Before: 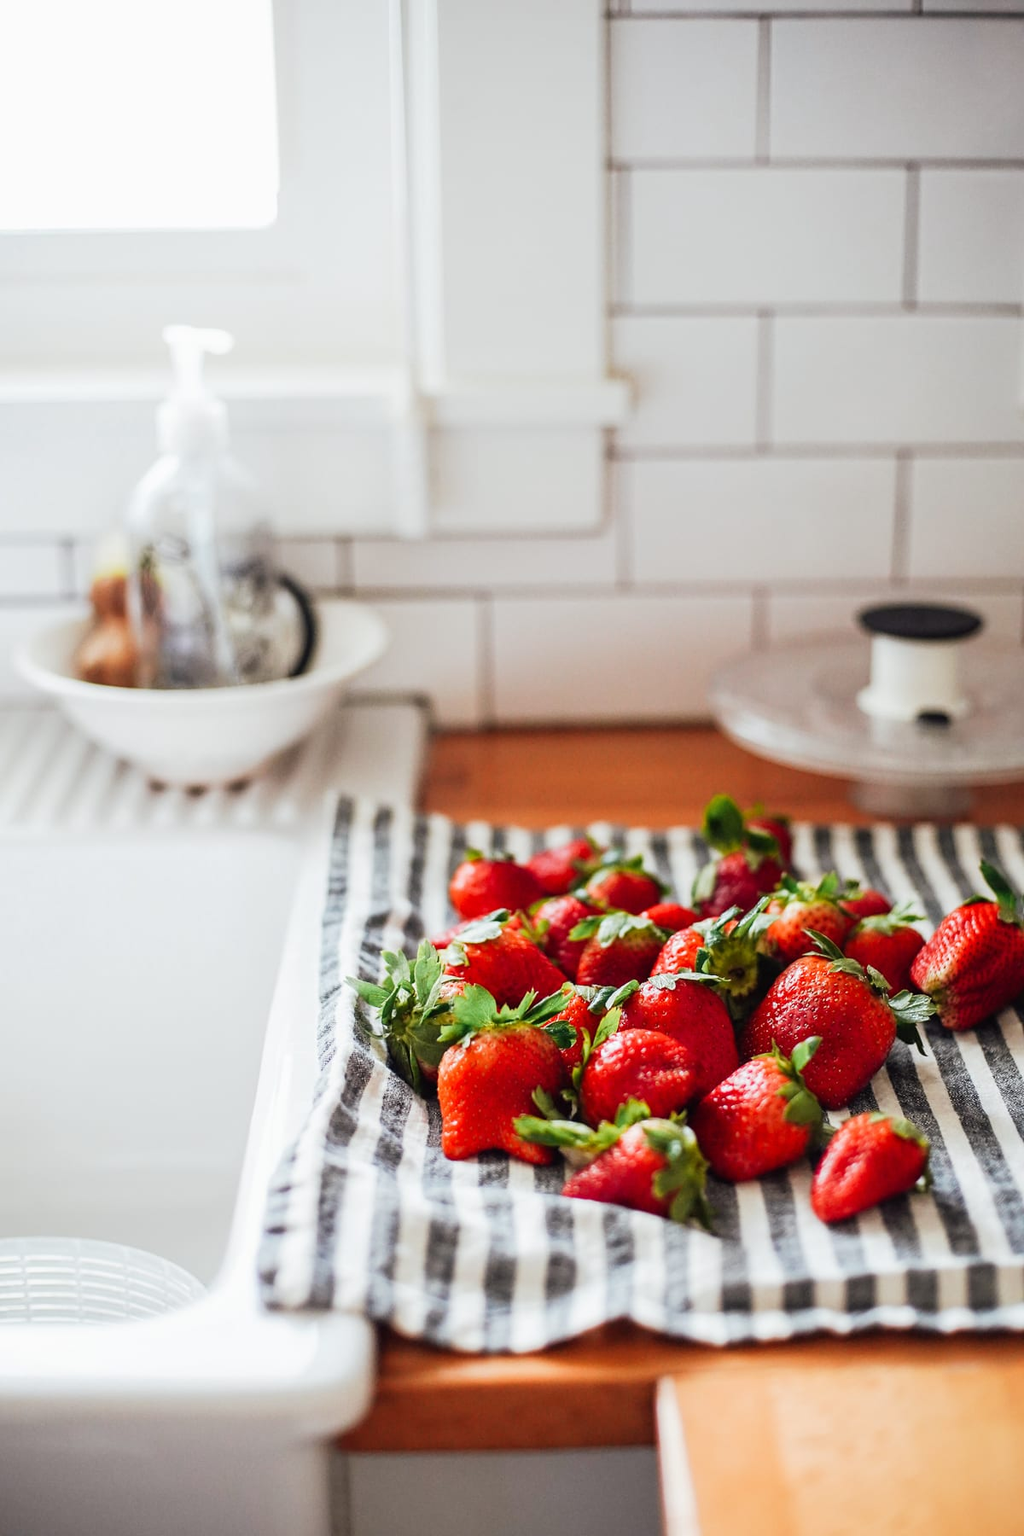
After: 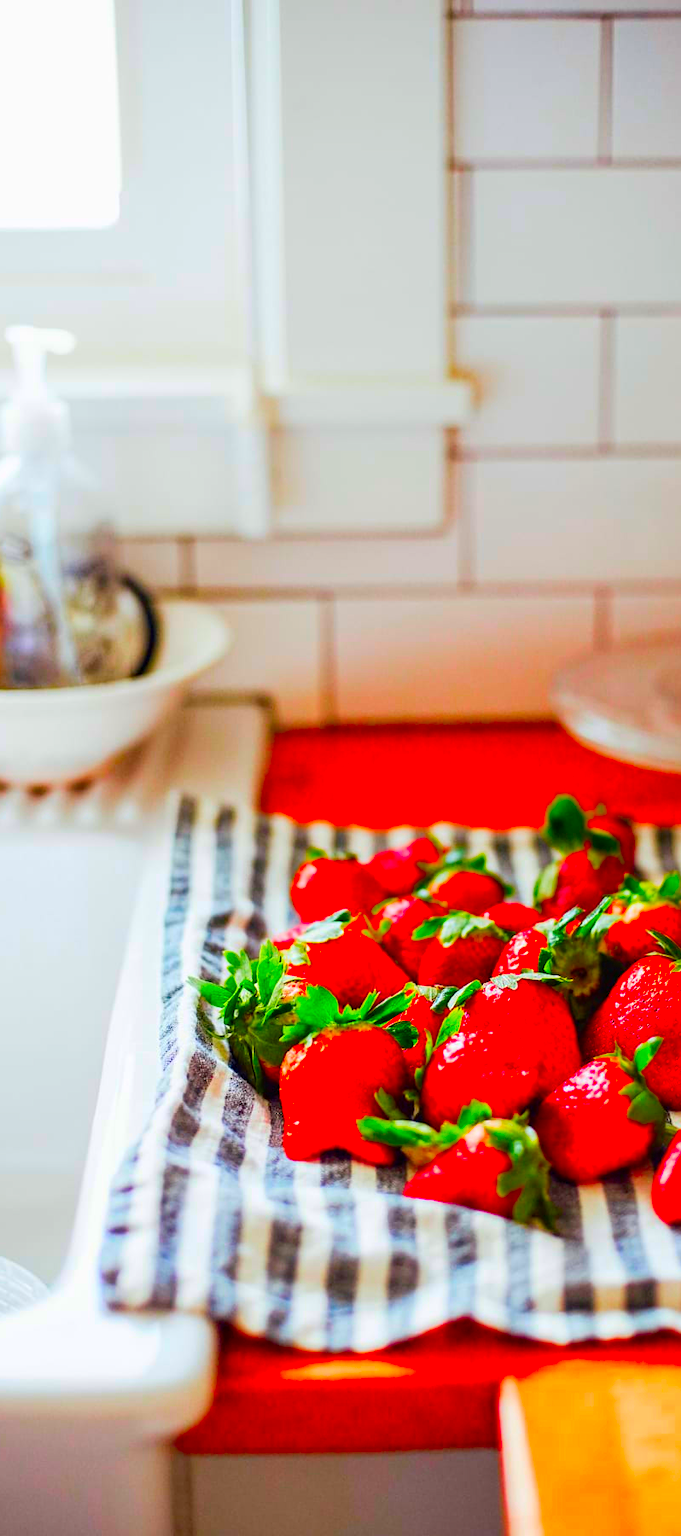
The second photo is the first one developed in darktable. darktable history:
crop: left 15.419%, right 17.914%
color correction: saturation 3
haze removal: compatibility mode true, adaptive false
